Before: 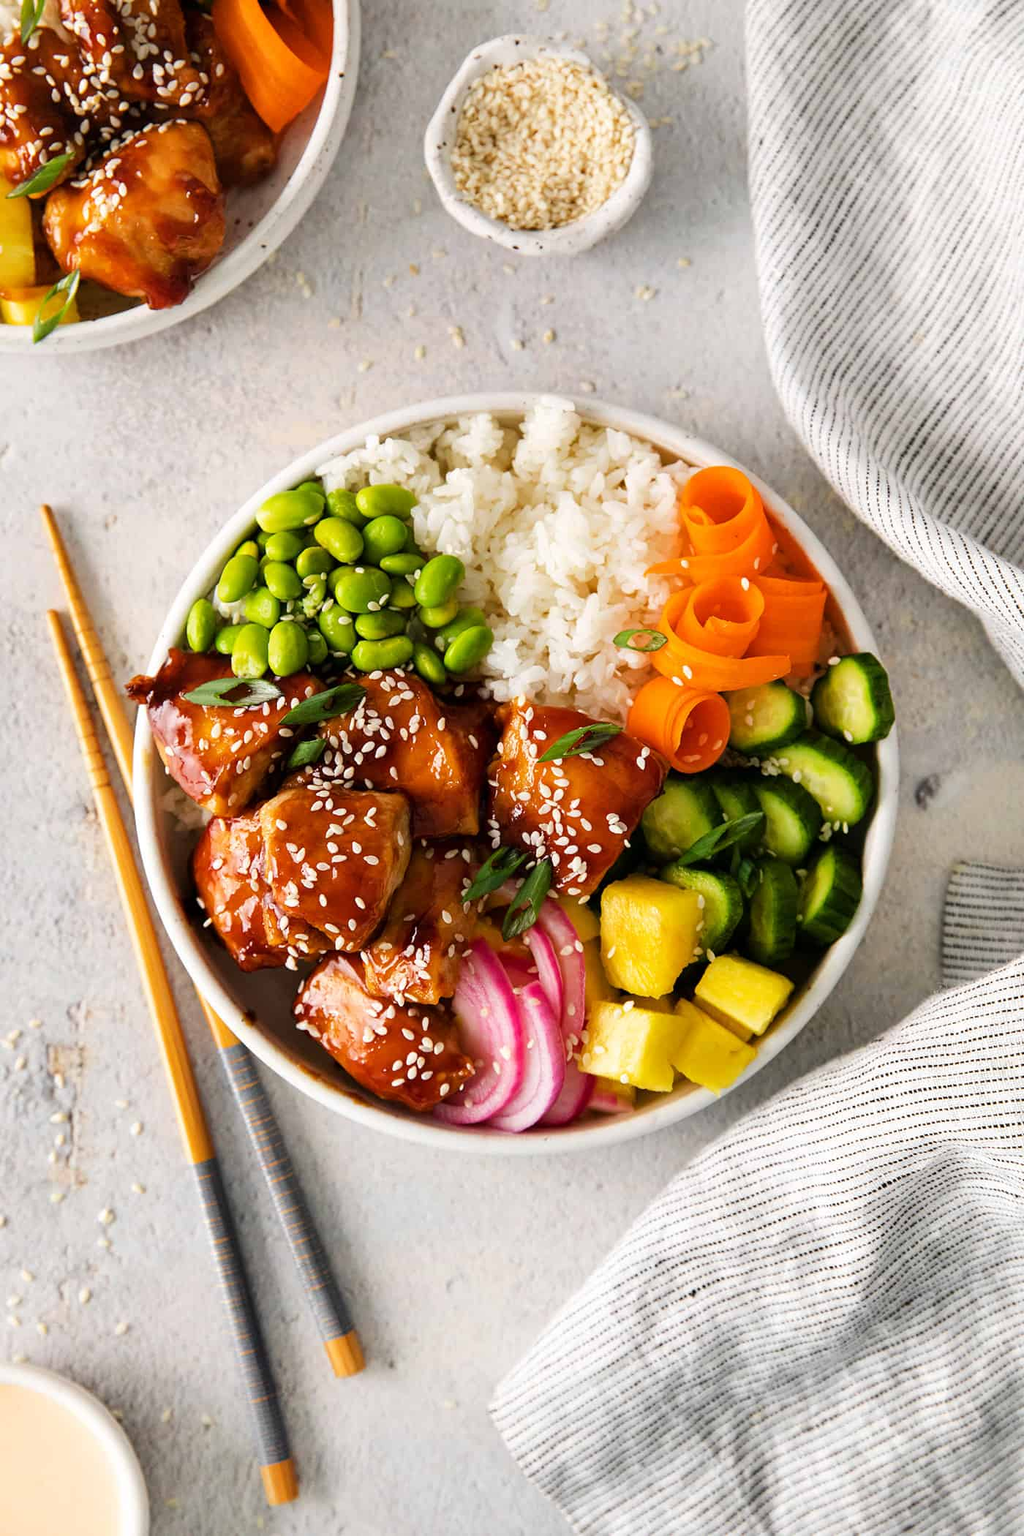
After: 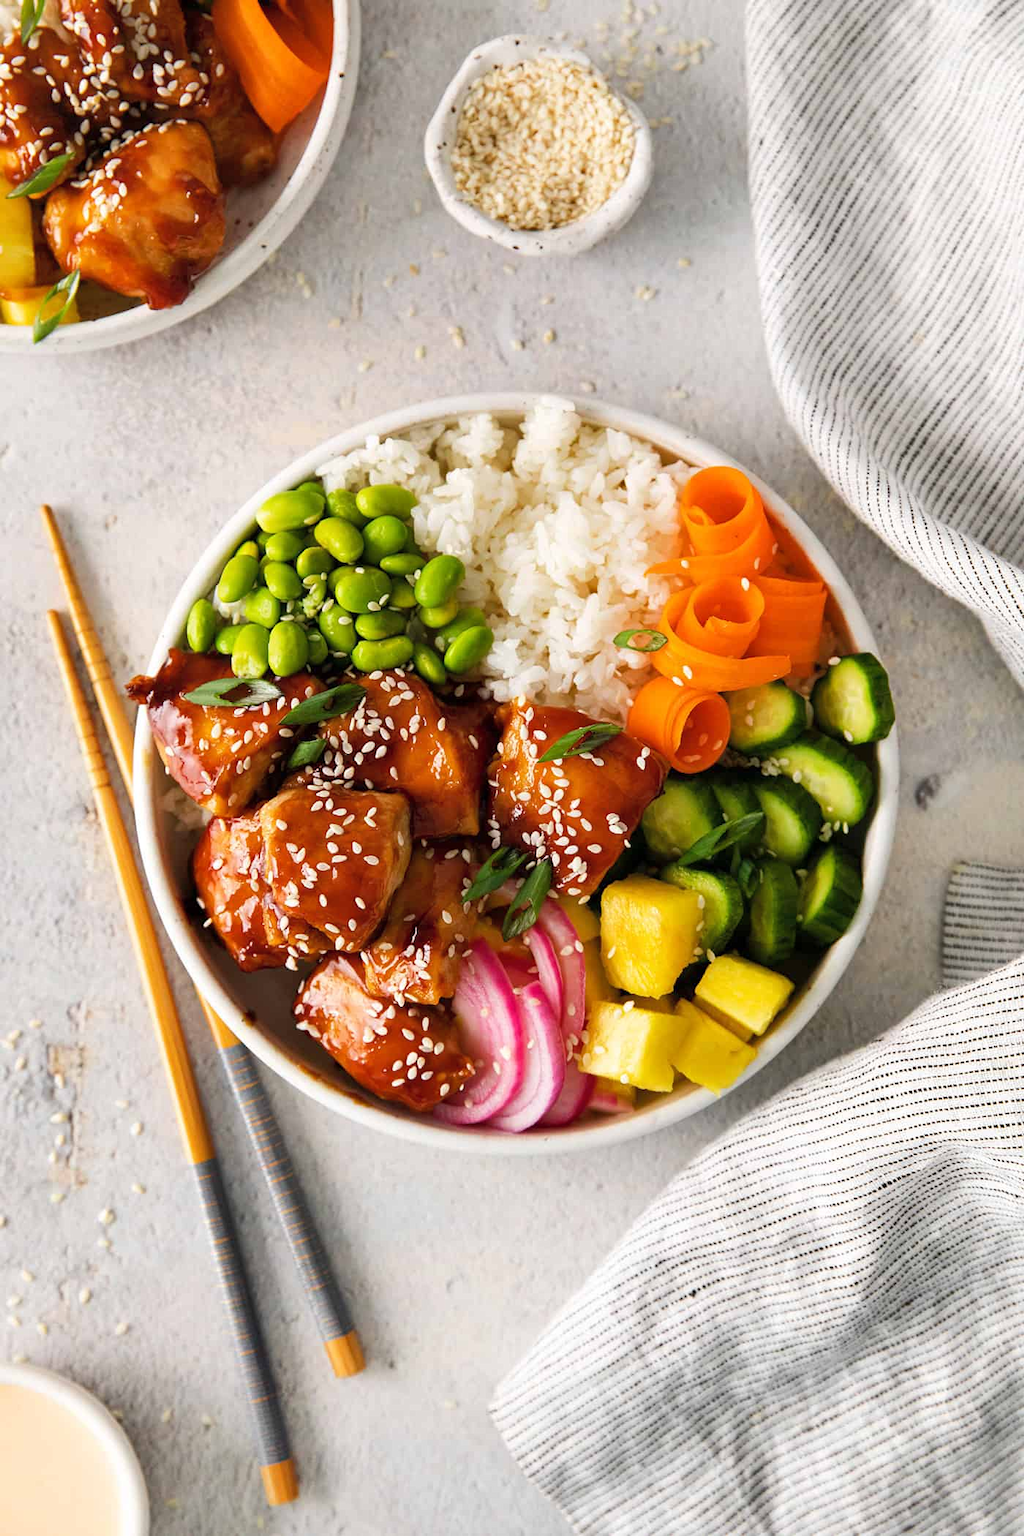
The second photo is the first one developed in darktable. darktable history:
shadows and highlights: shadows 43.05, highlights 7.87
